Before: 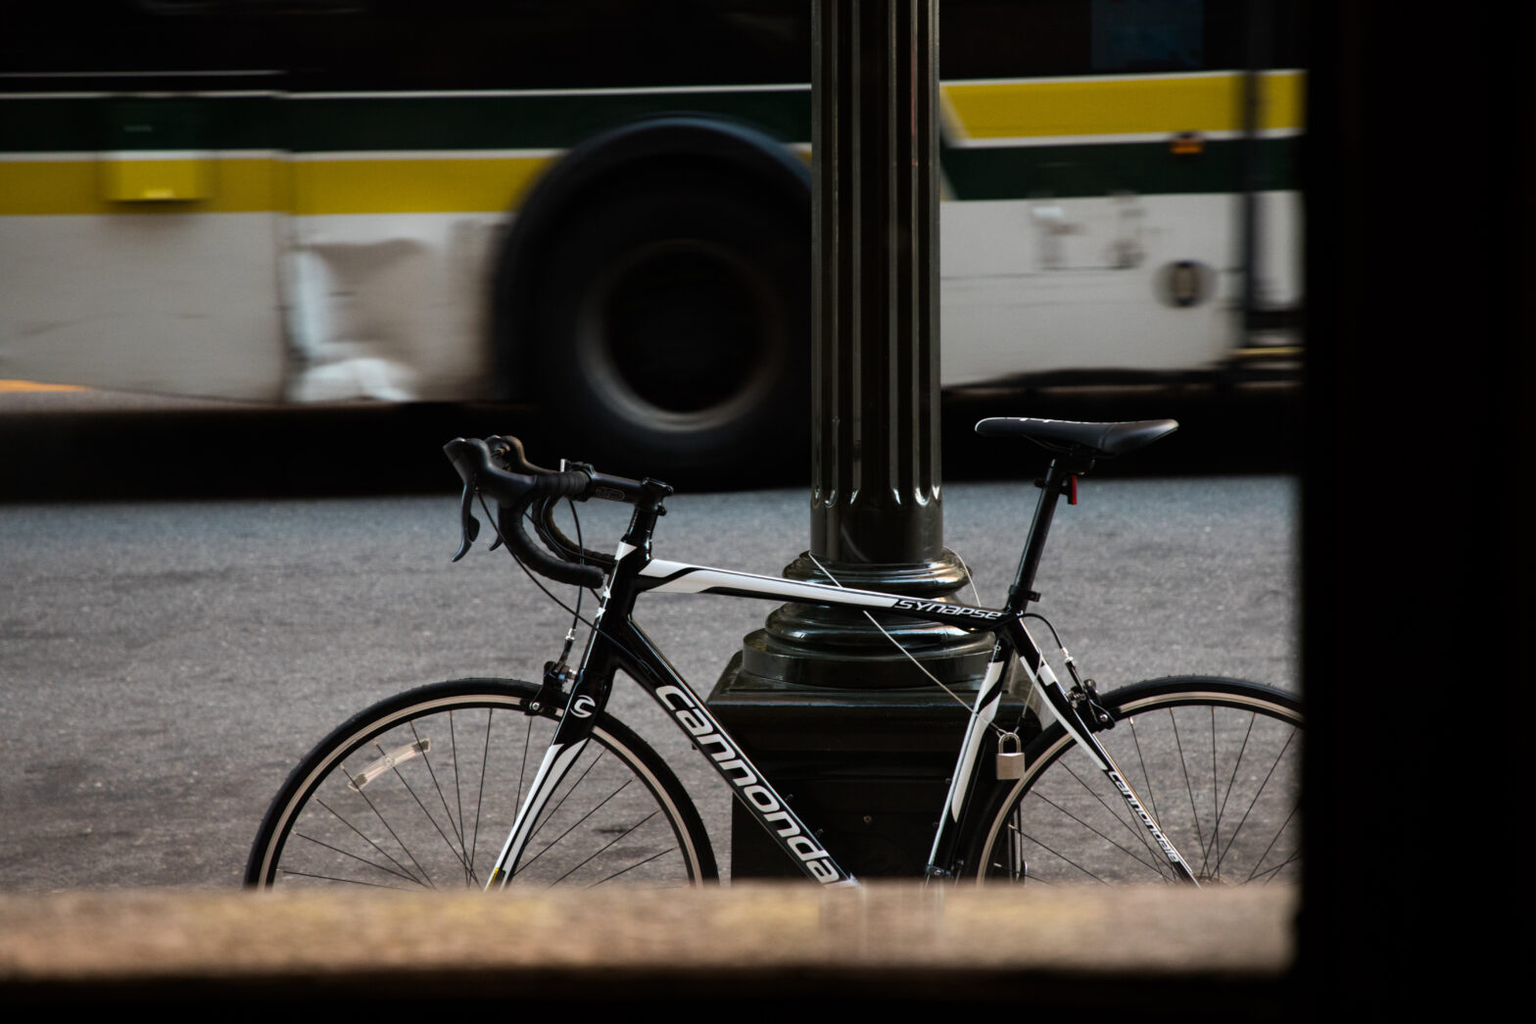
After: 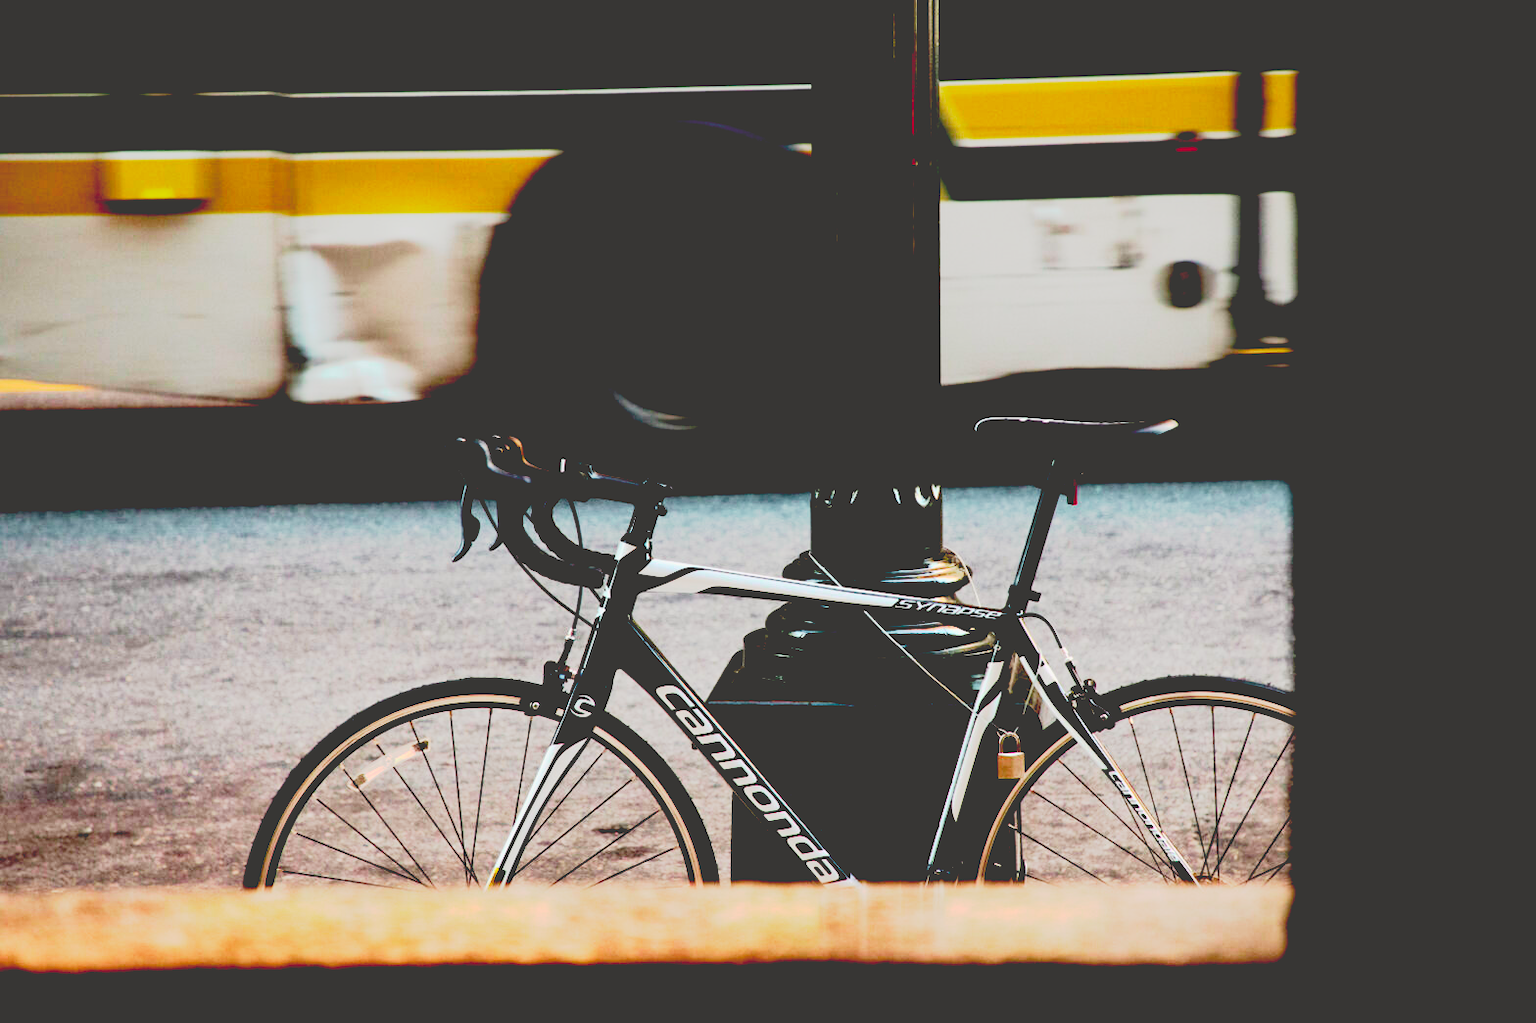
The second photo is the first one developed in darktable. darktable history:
tone curve: curves: ch0 [(0, 0.005) (0.103, 0.097) (0.18, 0.22) (0.378, 0.482) (0.504, 0.631) (0.663, 0.801) (0.834, 0.914) (1, 0.971)]; ch1 [(0, 0) (0.172, 0.123) (0.324, 0.253) (0.396, 0.388) (0.478, 0.461) (0.499, 0.498) (0.545, 0.587) (0.604, 0.692) (0.704, 0.818) (1, 1)]; ch2 [(0, 0) (0.411, 0.424) (0.496, 0.5) (0.521, 0.537) (0.555, 0.585) (0.628, 0.703) (1, 1)], color space Lab, independent channels, preserve colors none
base curve: curves: ch0 [(0.065, 0.026) (0.236, 0.358) (0.53, 0.546) (0.777, 0.841) (0.924, 0.992)], preserve colors none
